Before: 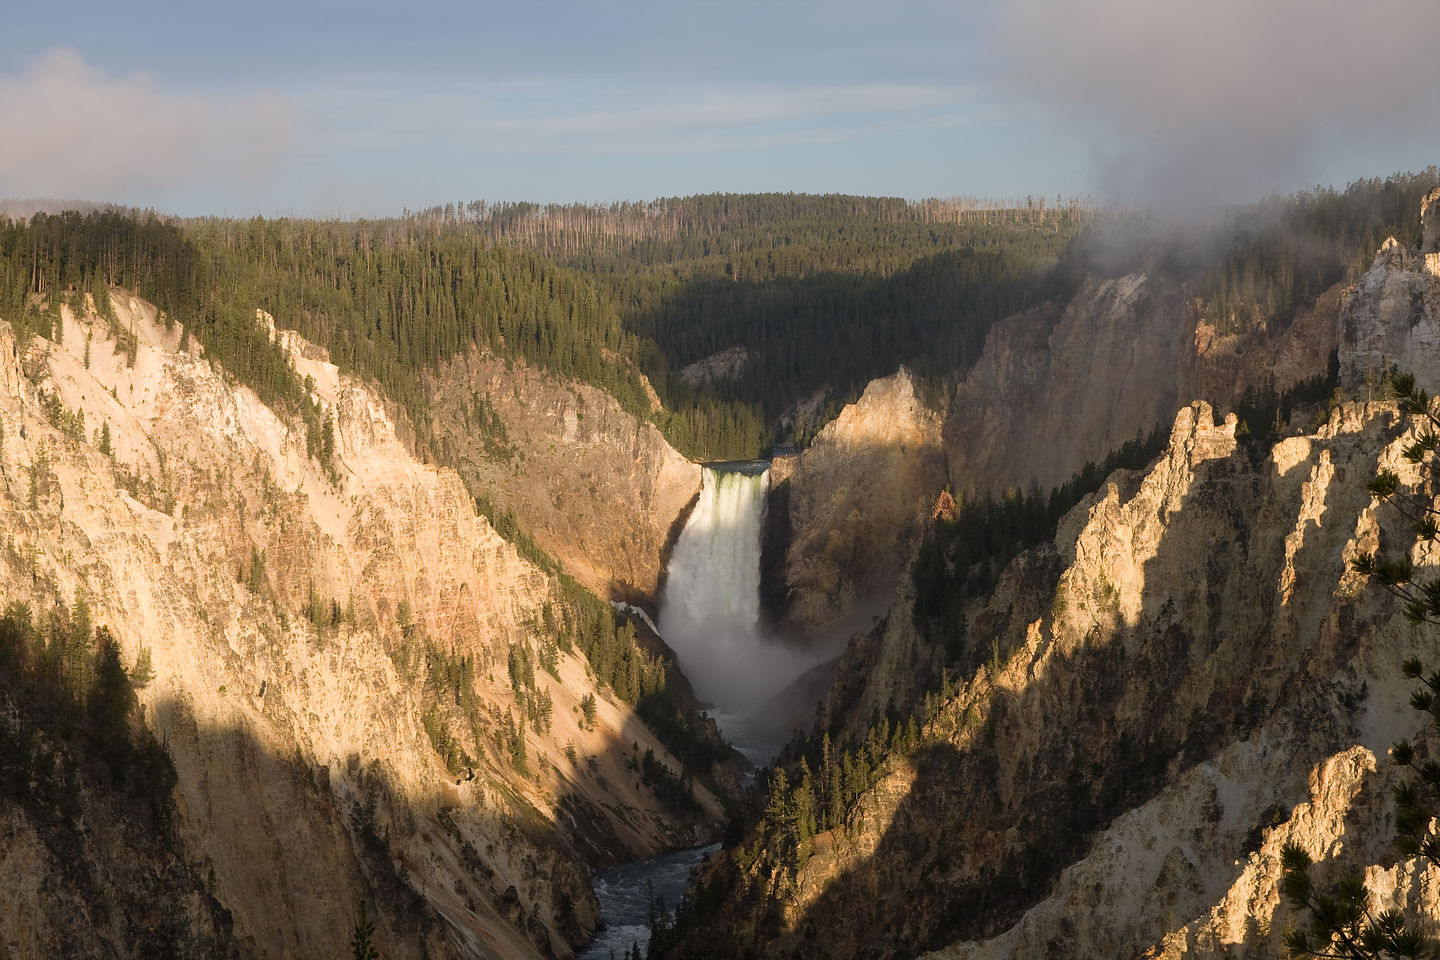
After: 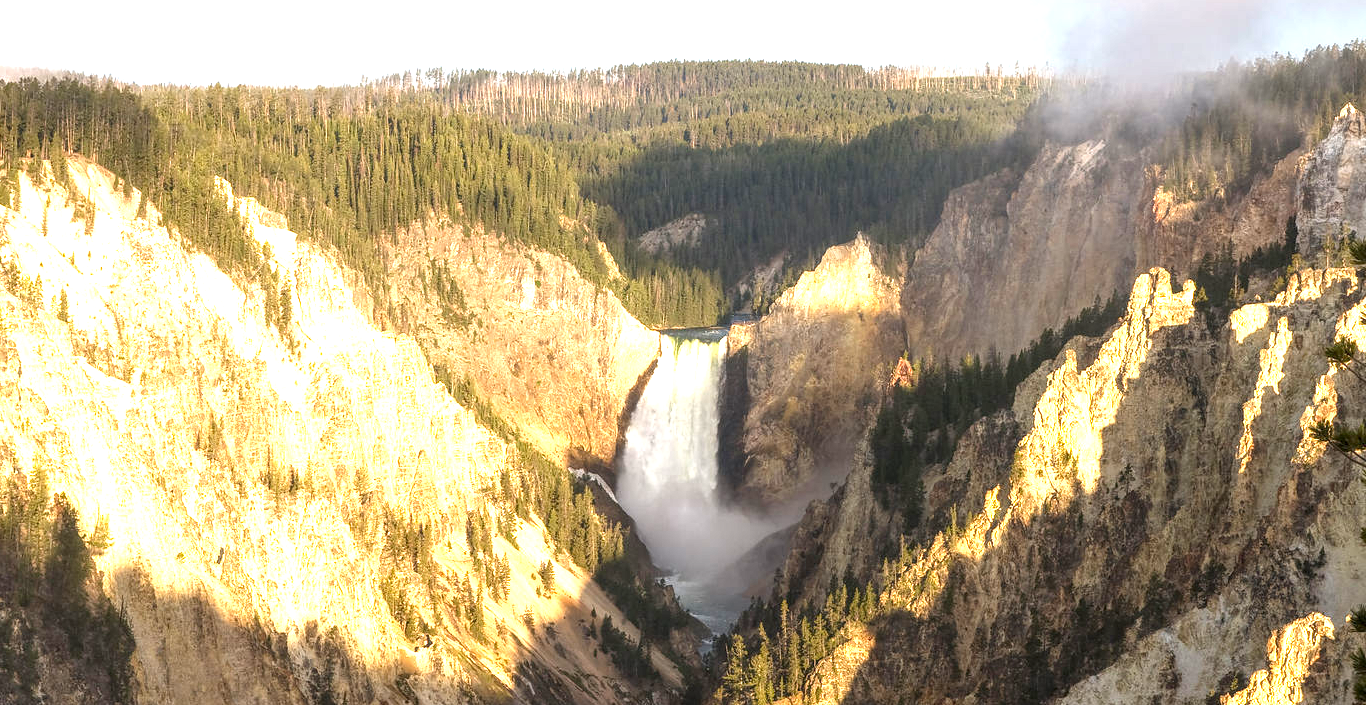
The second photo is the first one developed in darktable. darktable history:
color correction: highlights b* -0.049, saturation 1.09
exposure: black level correction 0, exposure 1.581 EV, compensate highlight preservation false
crop and rotate: left 2.972%, top 13.888%, right 2.153%, bottom 12.66%
local contrast: highlights 25%, detail 130%
